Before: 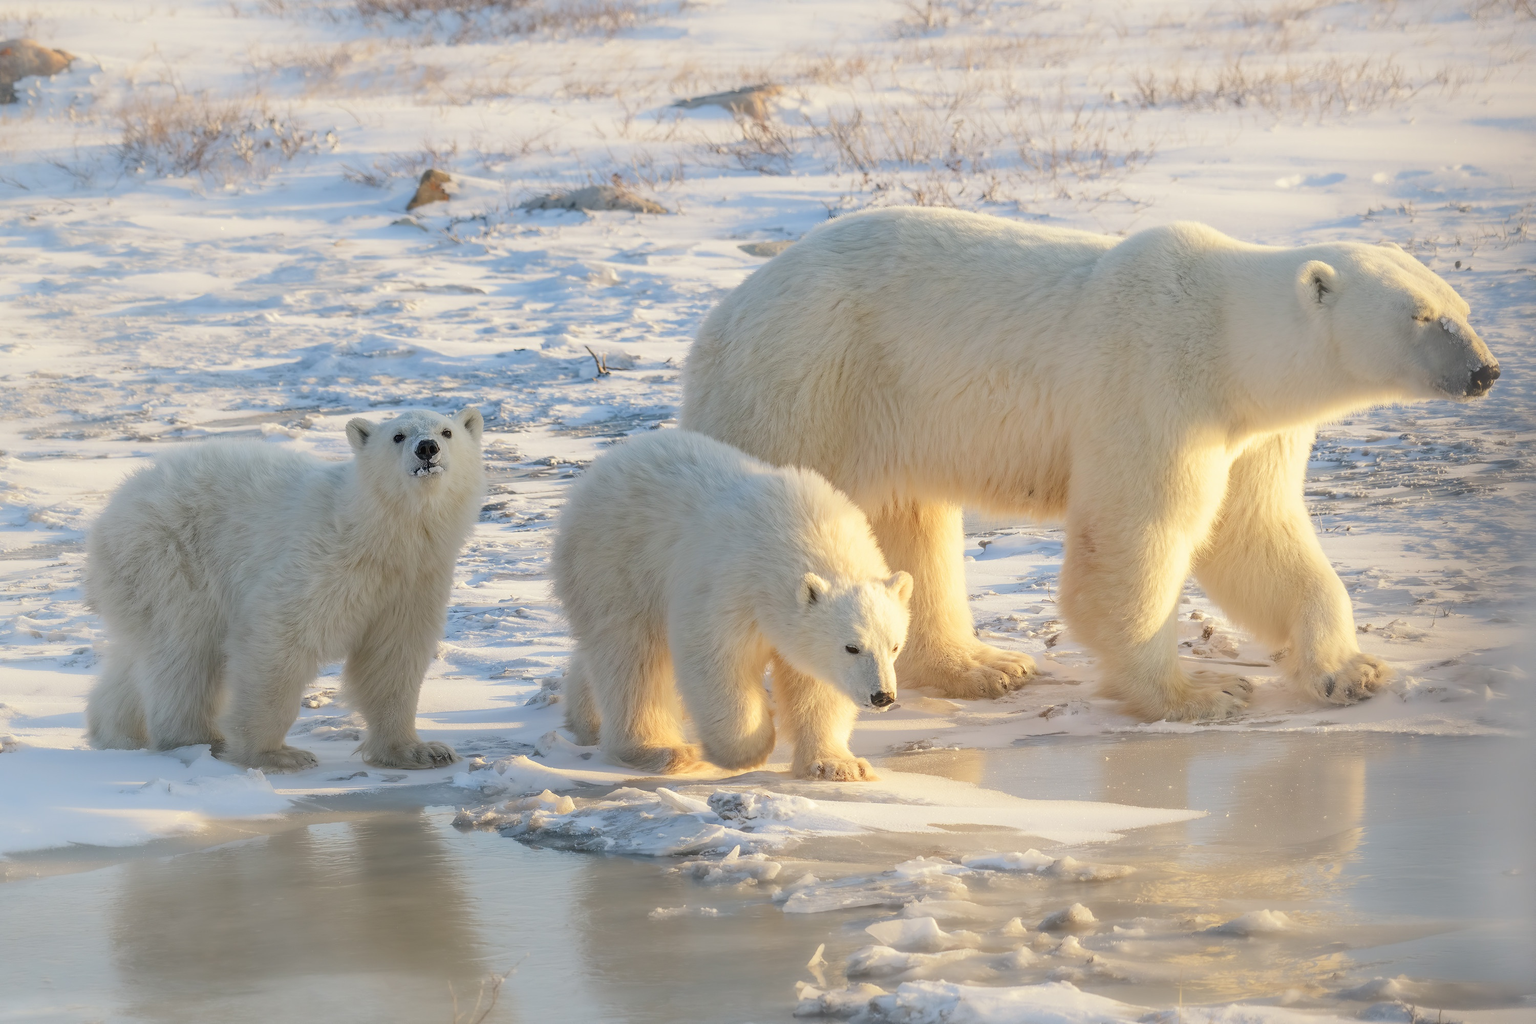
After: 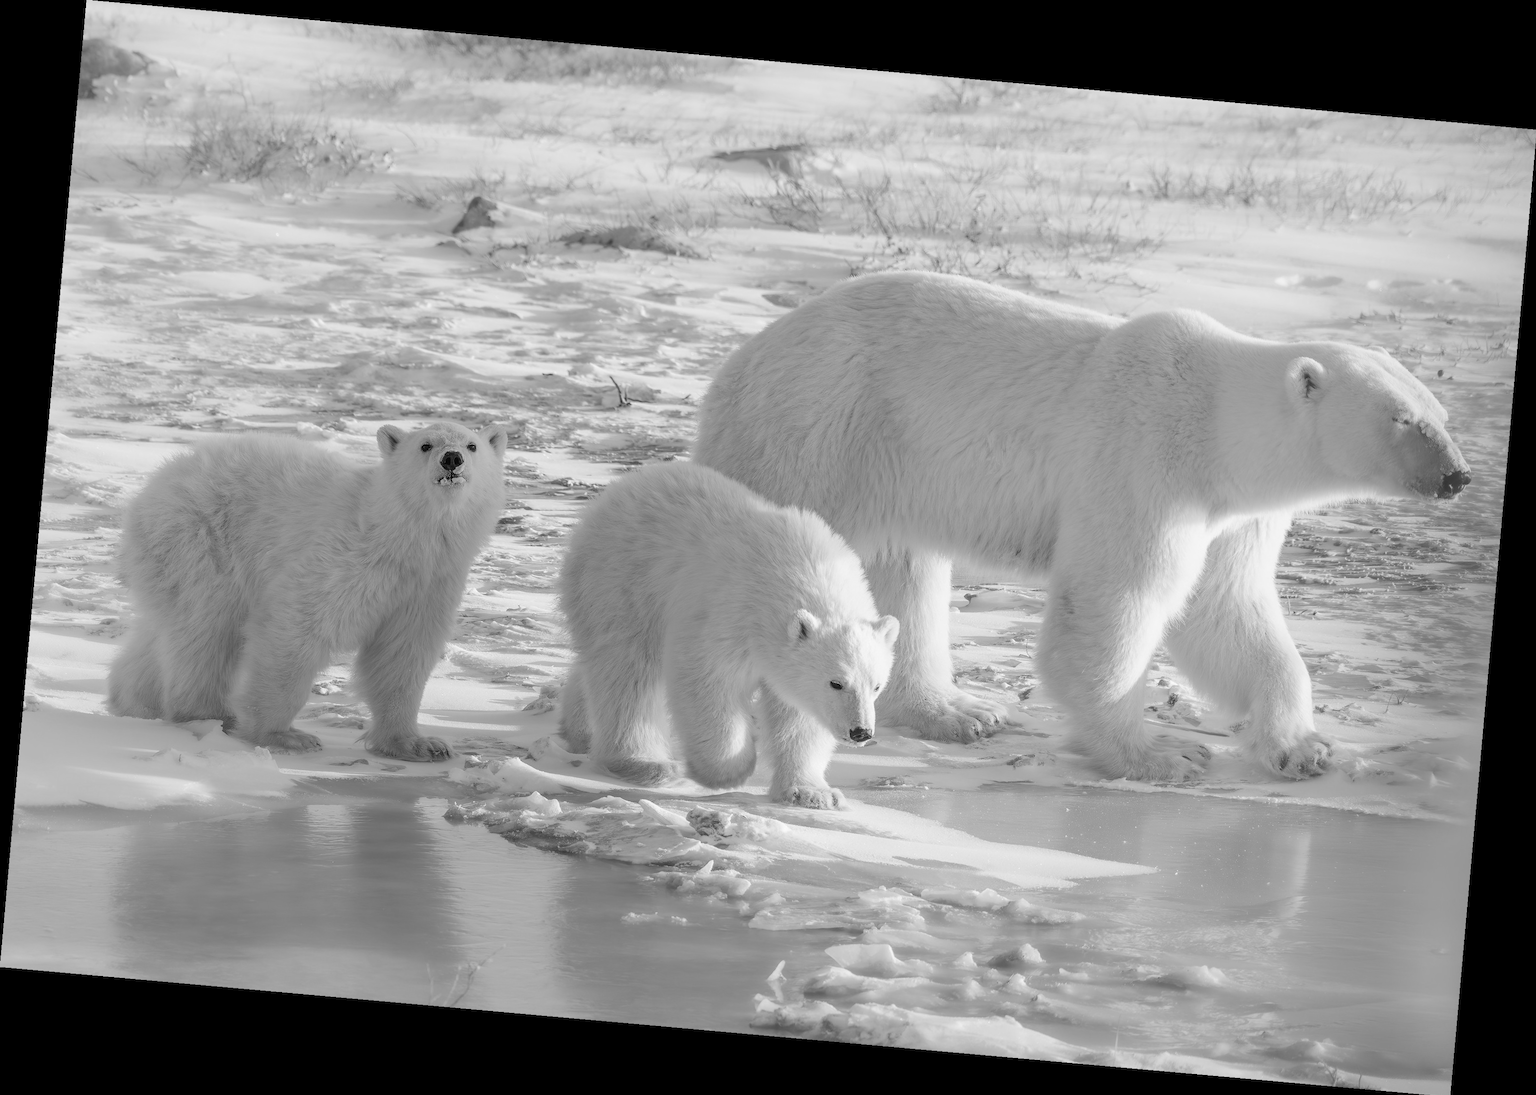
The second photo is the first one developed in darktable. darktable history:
rotate and perspective: rotation 5.12°, automatic cropping off
monochrome: on, module defaults
